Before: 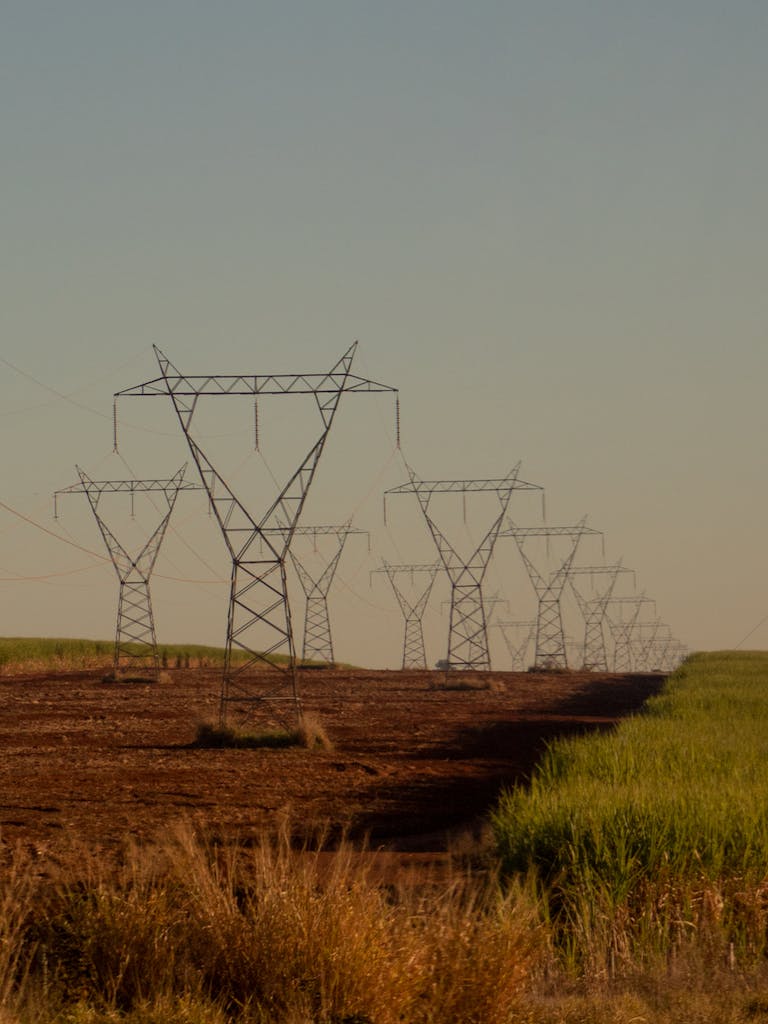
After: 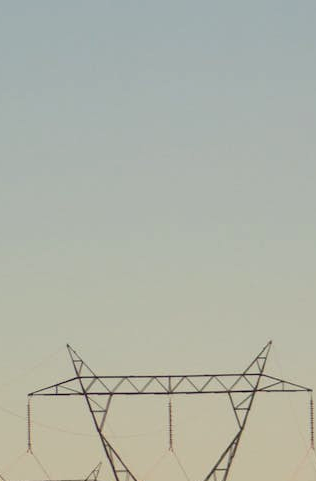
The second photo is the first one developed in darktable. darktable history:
exposure: exposure 0.67 EV, compensate highlight preservation false
crop and rotate: left 11.215%, top 0.052%, right 47.528%, bottom 52.97%
